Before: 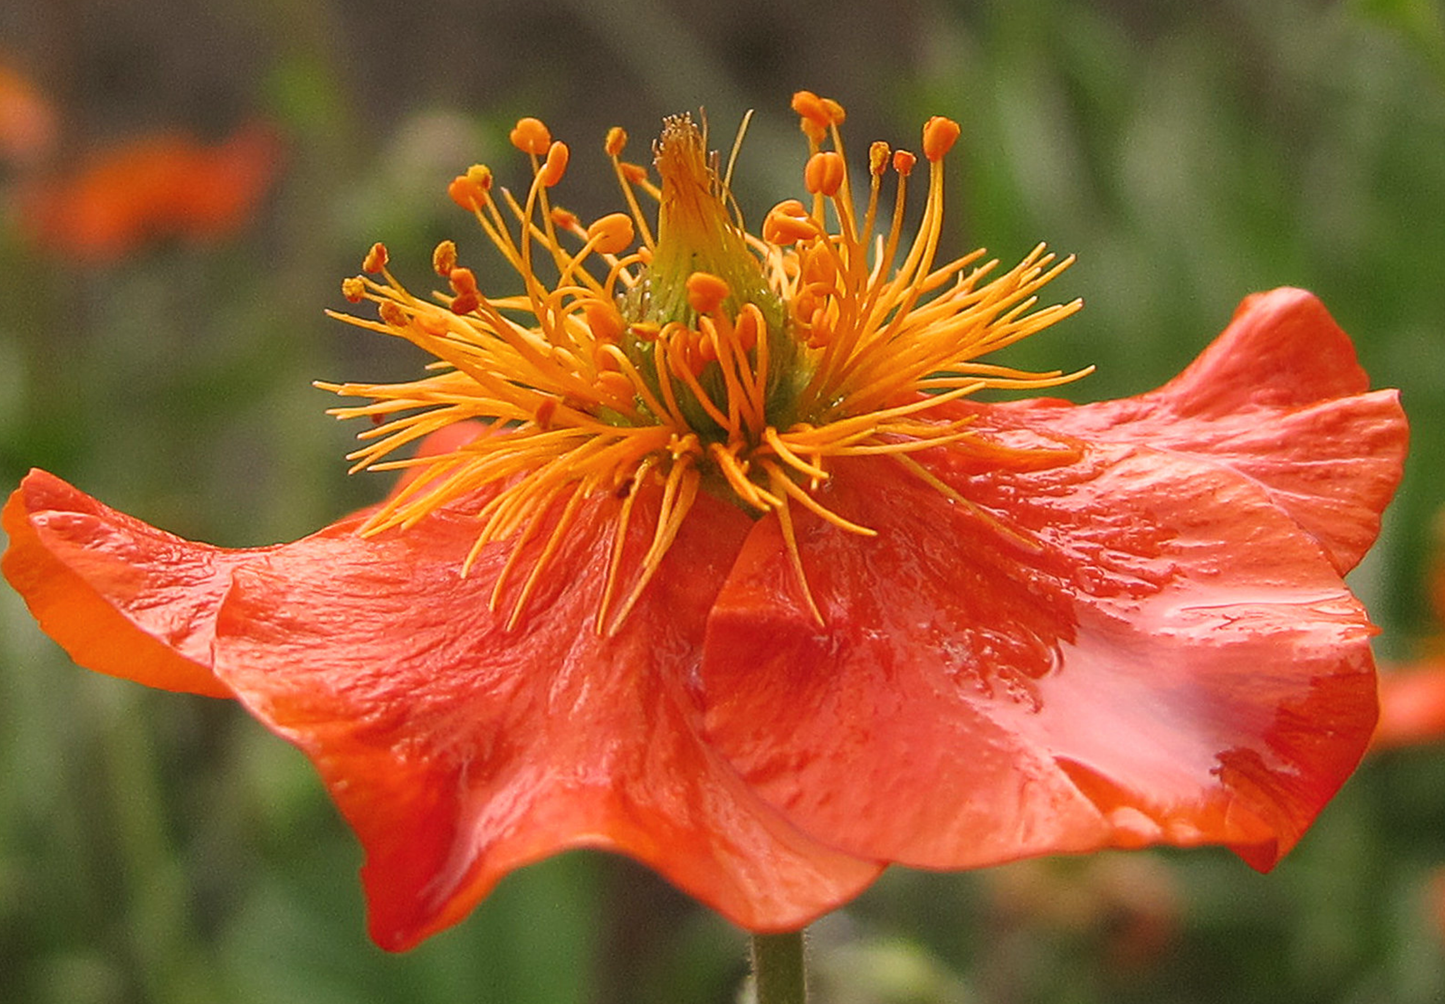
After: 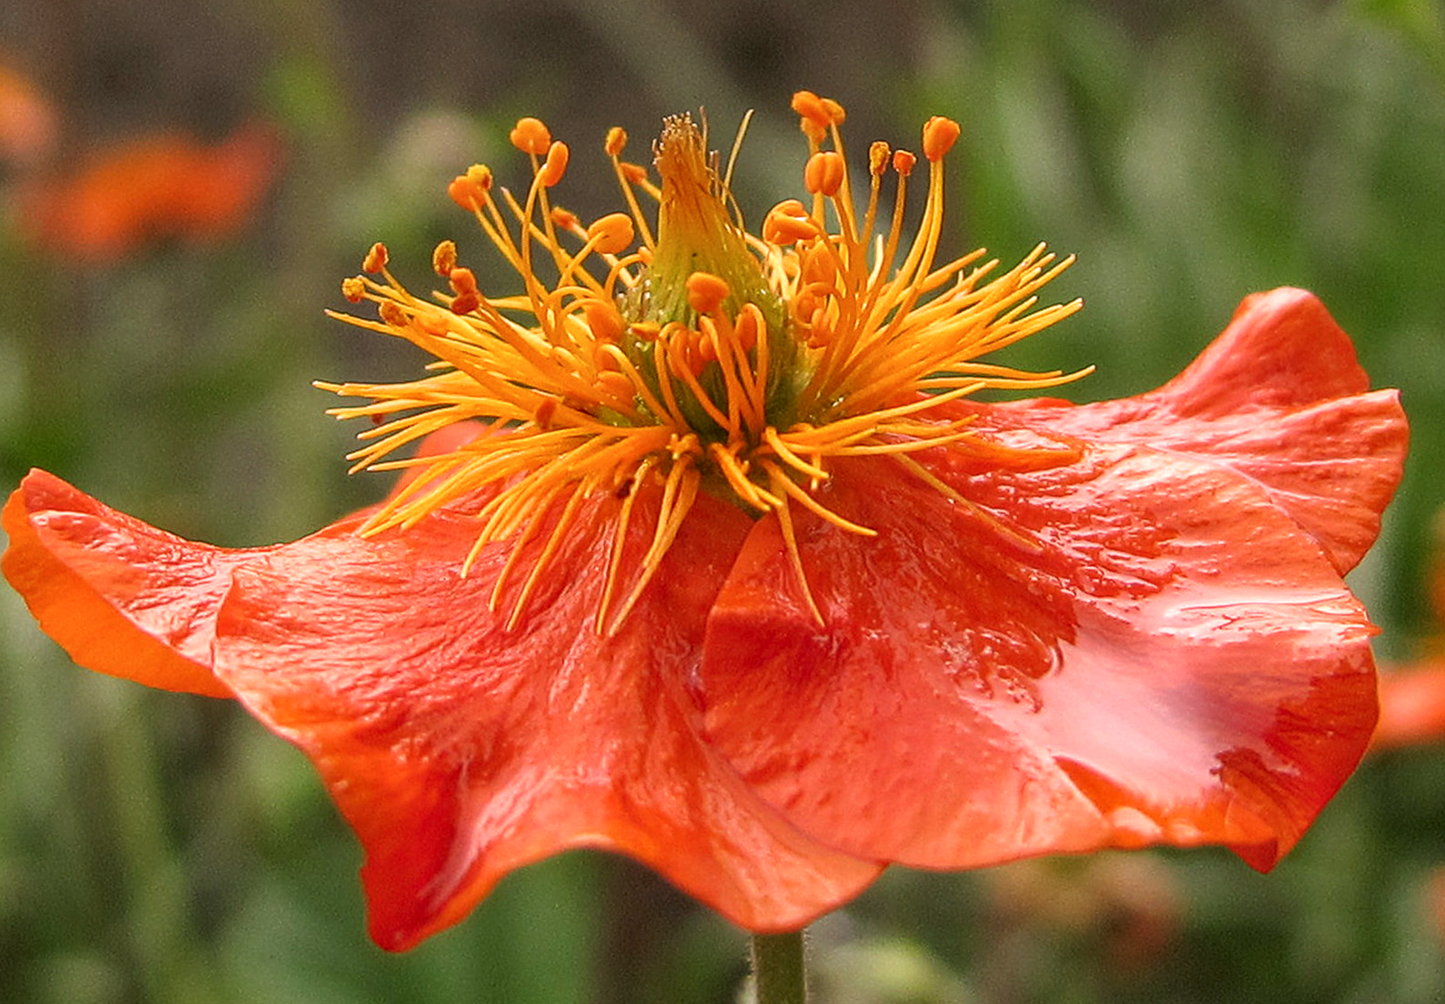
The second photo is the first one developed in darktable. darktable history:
exposure: black level correction 0.002, exposure 0.15 EV, compensate highlight preservation false
local contrast: on, module defaults
